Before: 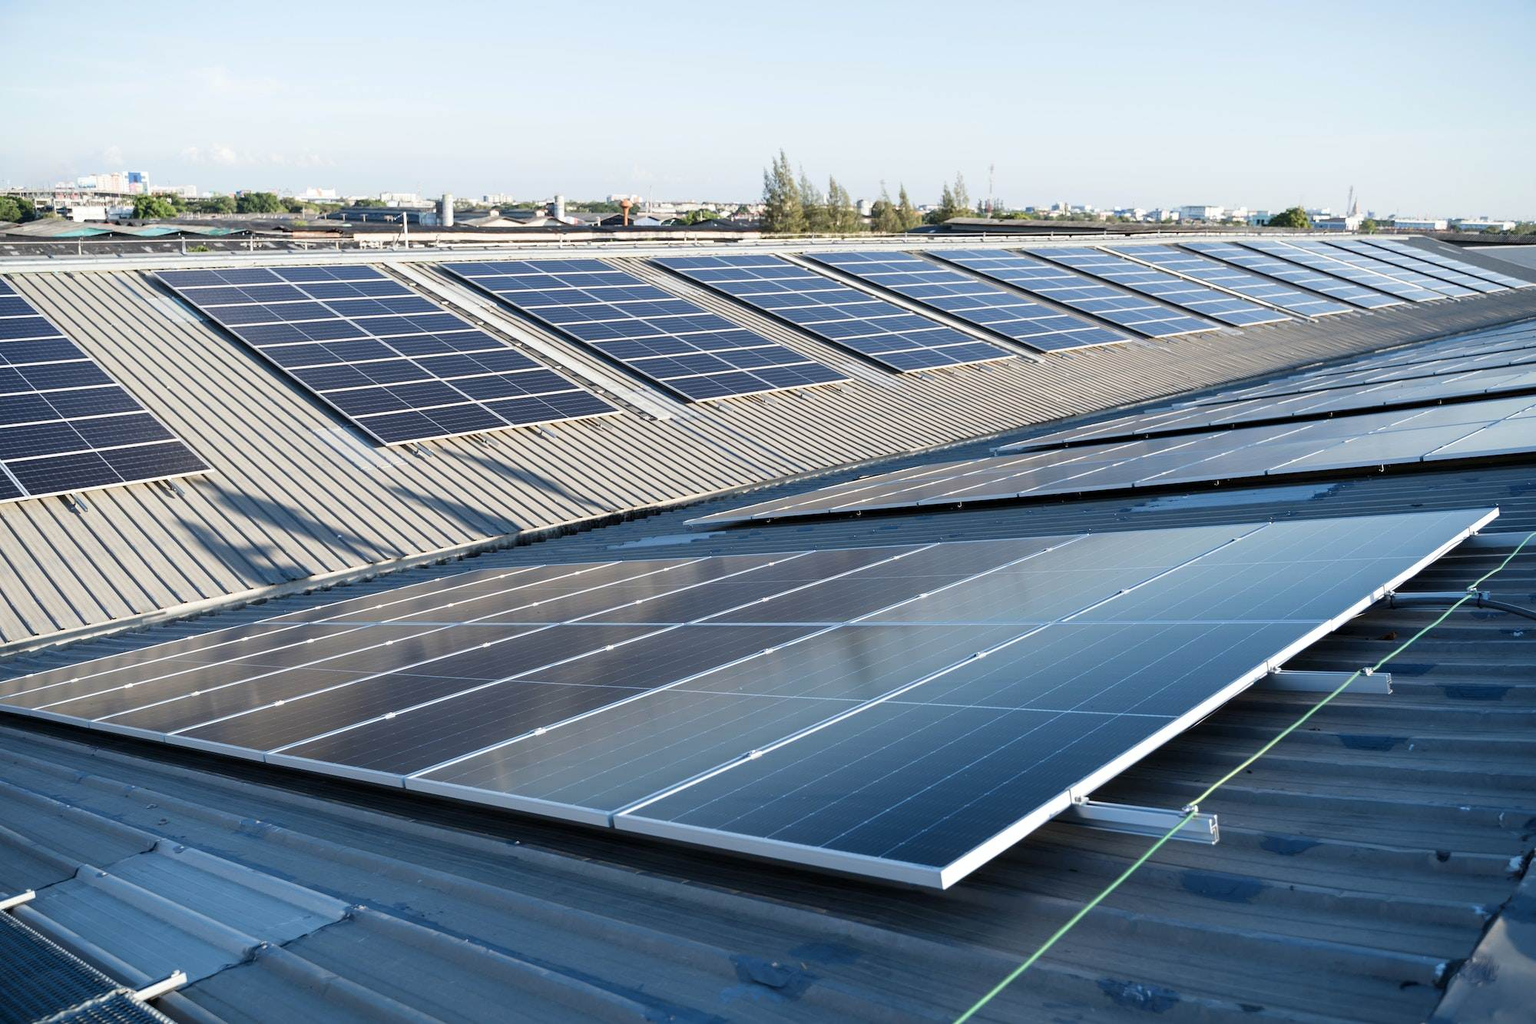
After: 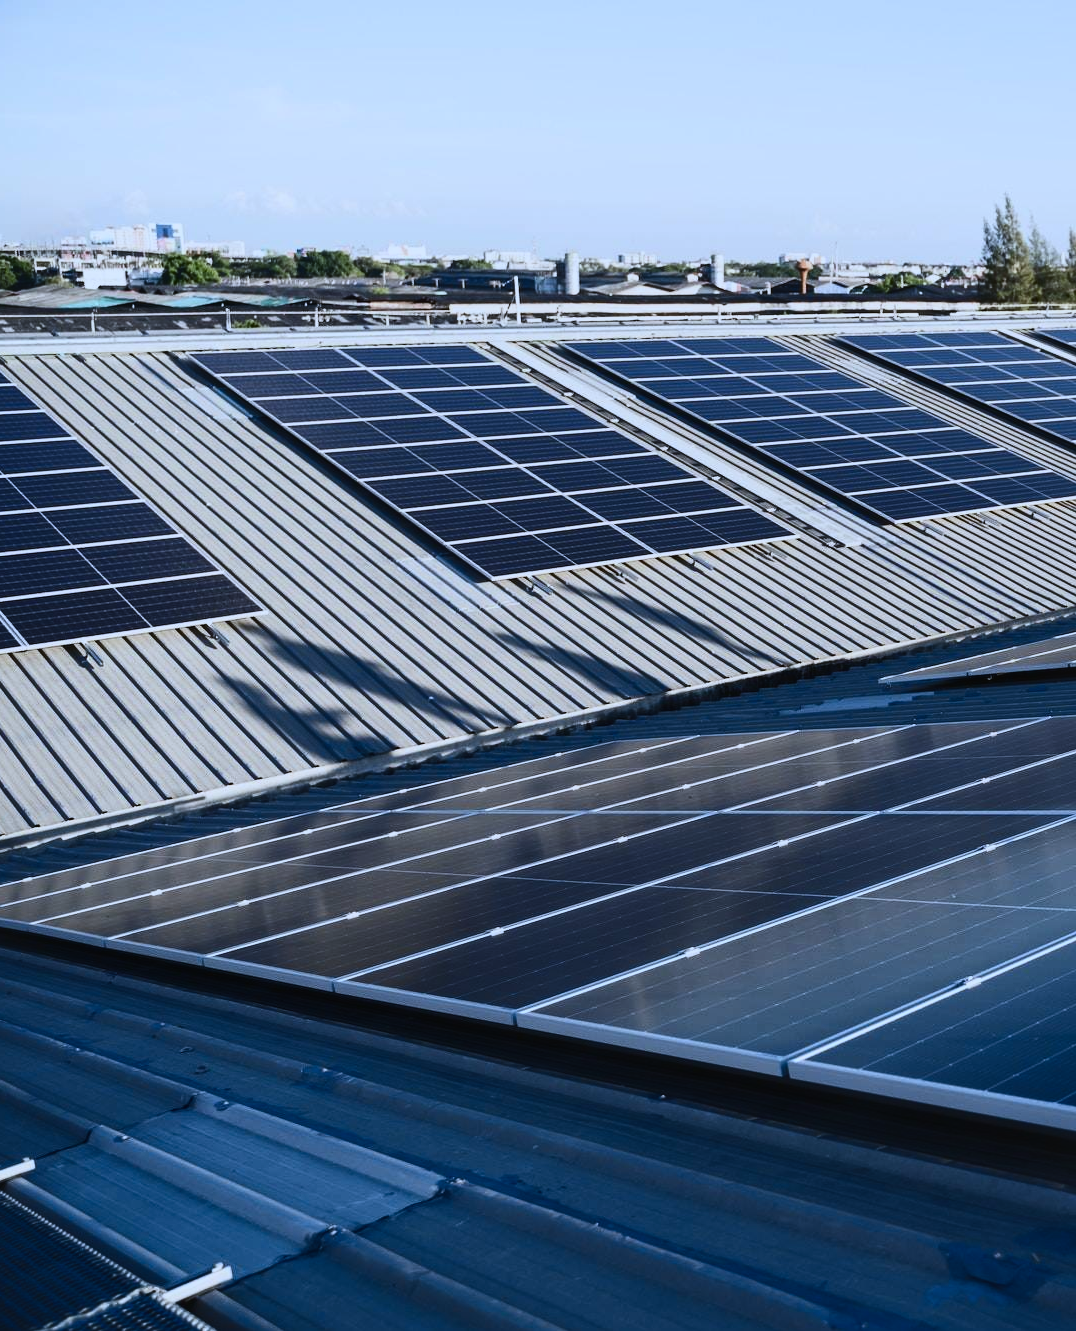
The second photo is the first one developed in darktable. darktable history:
contrast brightness saturation: contrast 0.4, brightness 0.1, saturation 0.21
exposure: black level correction -0.016, exposure -1.018 EV, compensate highlight preservation false
crop: left 0.587%, right 45.588%, bottom 0.086%
local contrast: mode bilateral grid, contrast 20, coarseness 50, detail 120%, midtone range 0.2
white balance: red 0.926, green 1.003, blue 1.133
